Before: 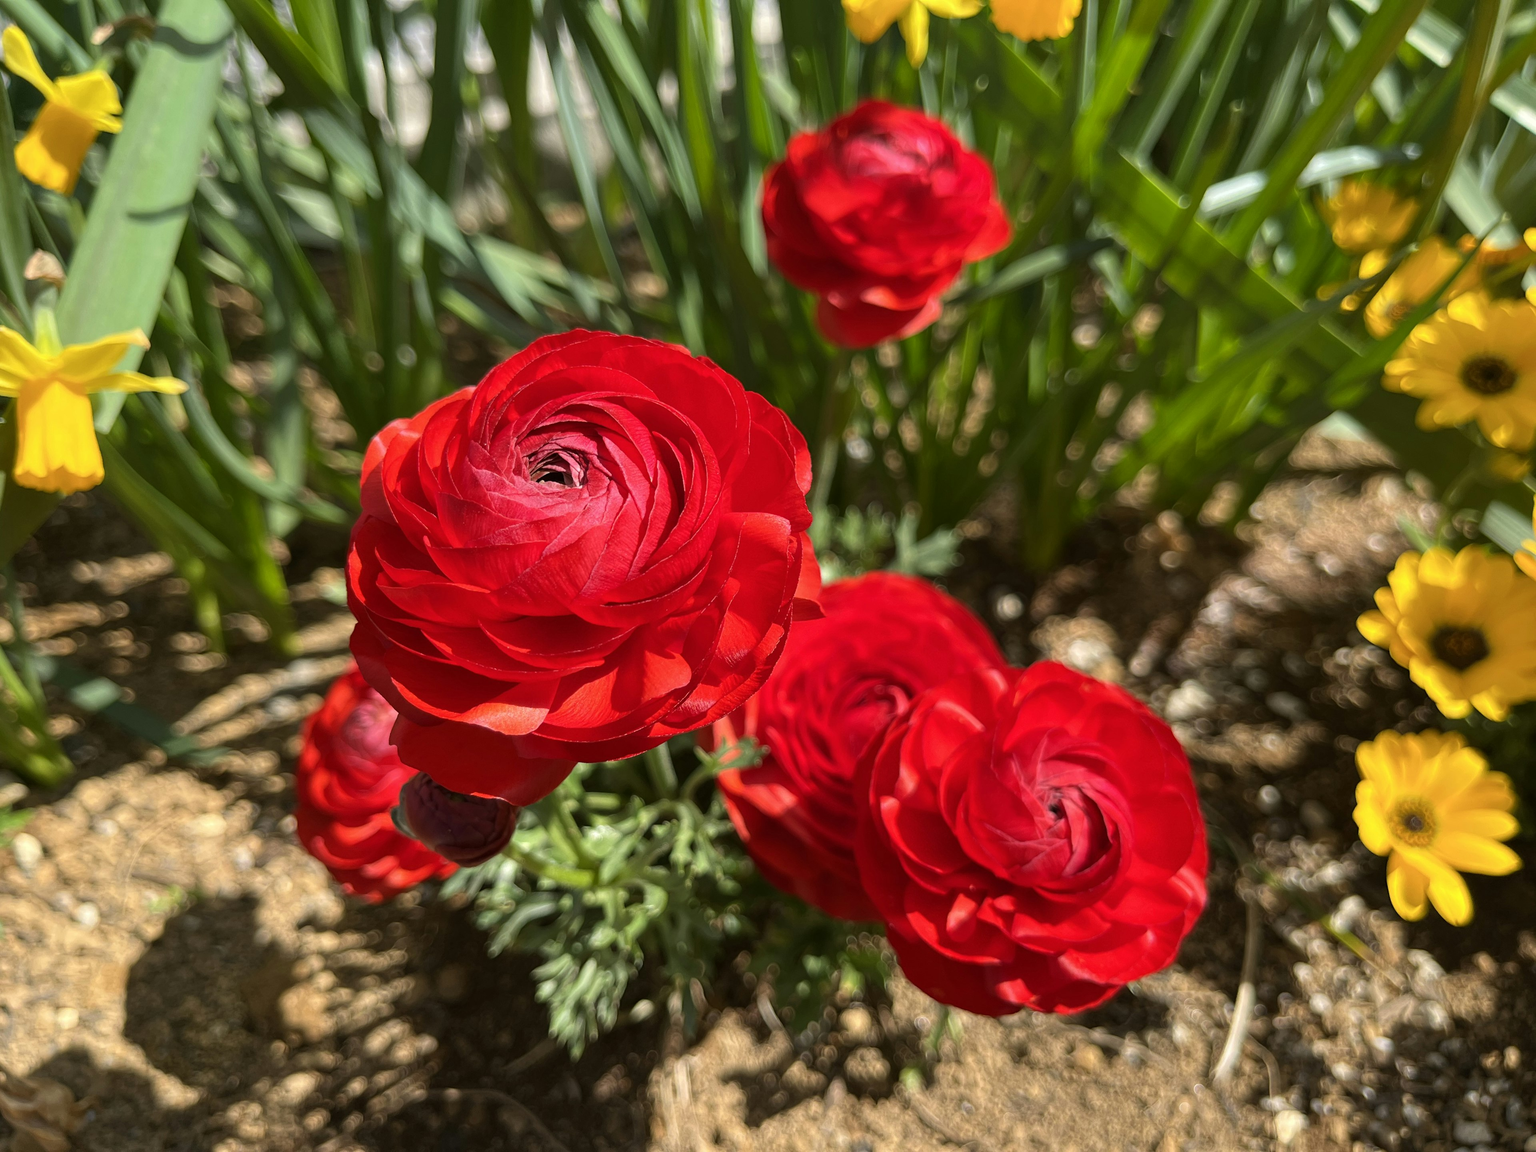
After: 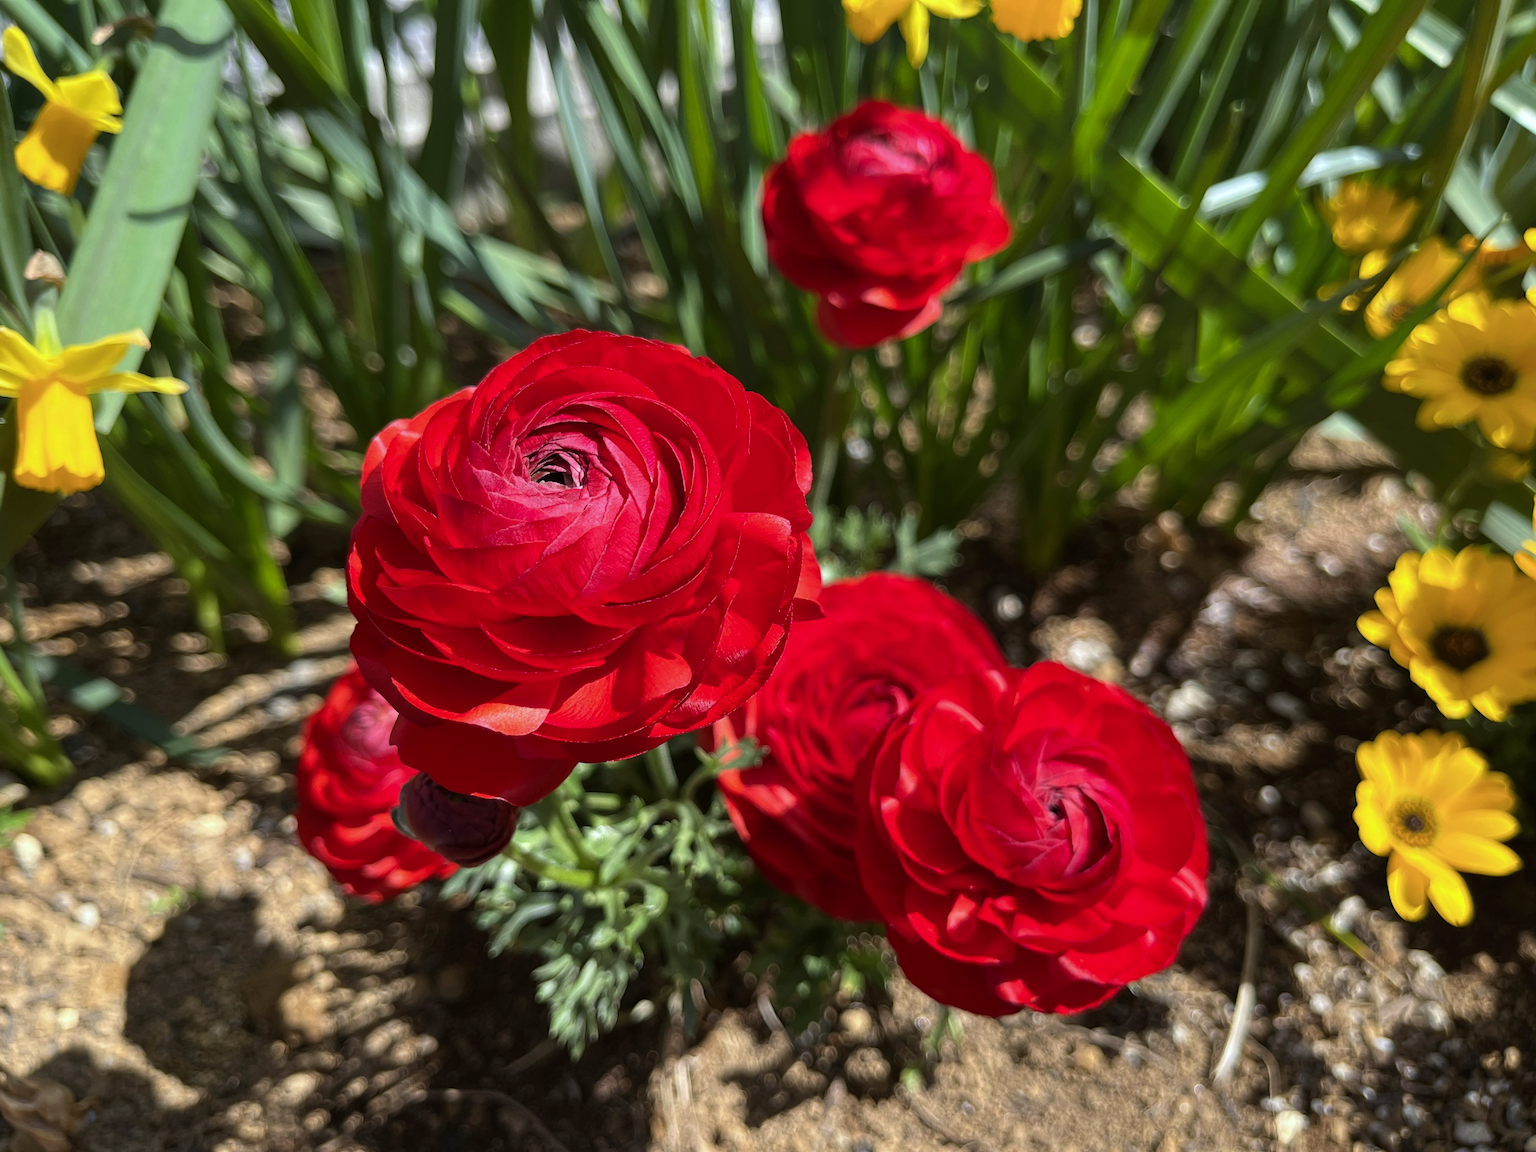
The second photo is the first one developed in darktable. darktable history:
color balance: gamma [0.9, 0.988, 0.975, 1.025], gain [1.05, 1, 1, 1]
white balance: red 0.954, blue 1.079
